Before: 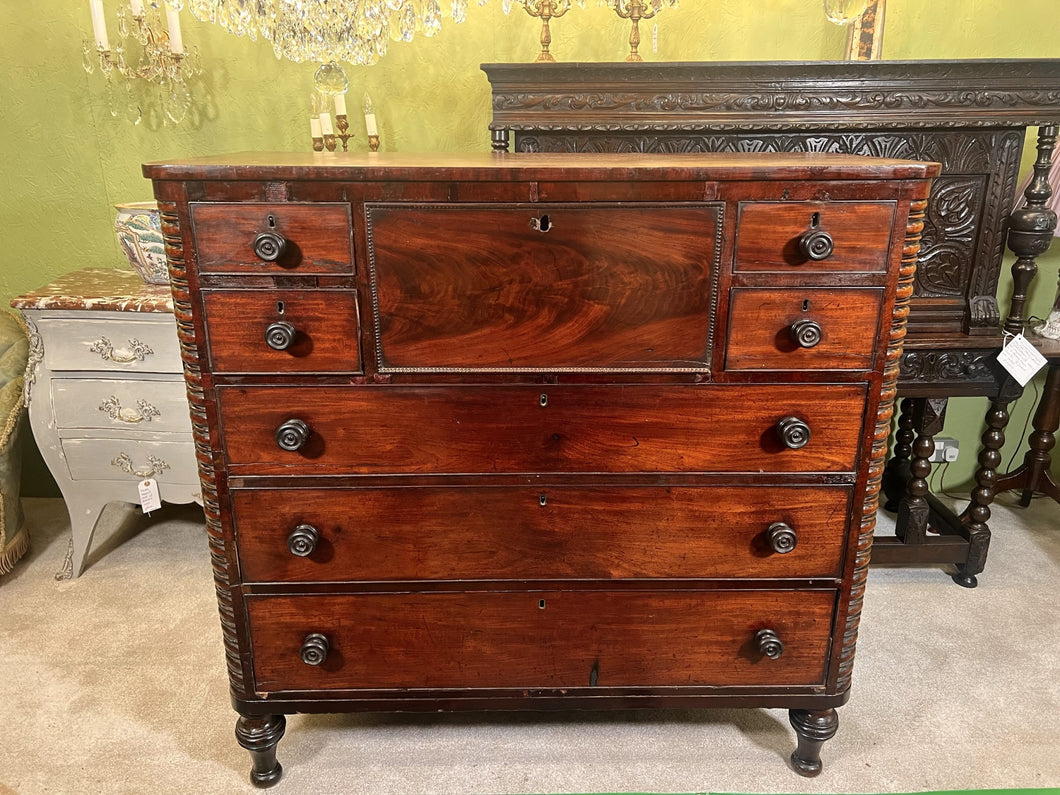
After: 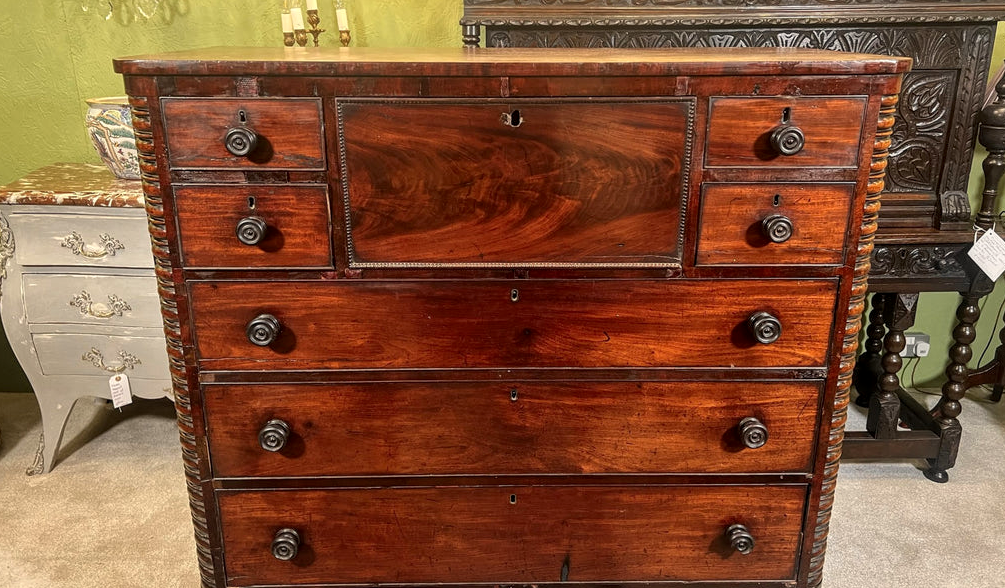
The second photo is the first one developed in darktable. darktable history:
local contrast: on, module defaults
color correction: highlights a* 0.702, highlights b* 2.87, saturation 1.06
crop and rotate: left 2.823%, top 13.301%, right 2.318%, bottom 12.638%
